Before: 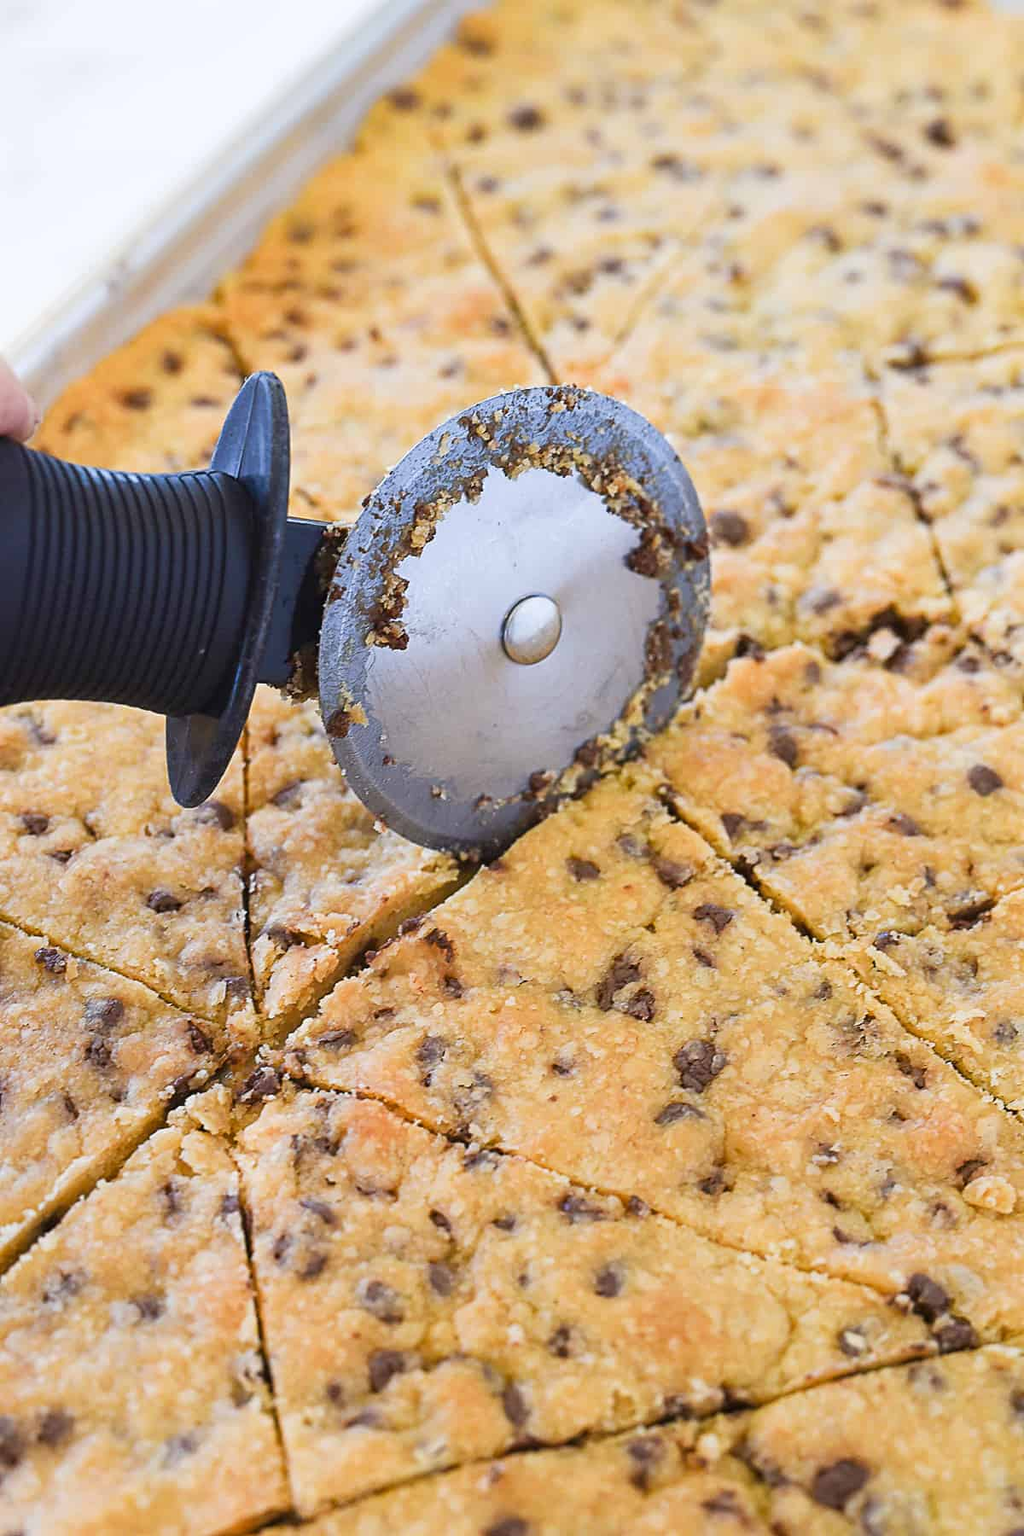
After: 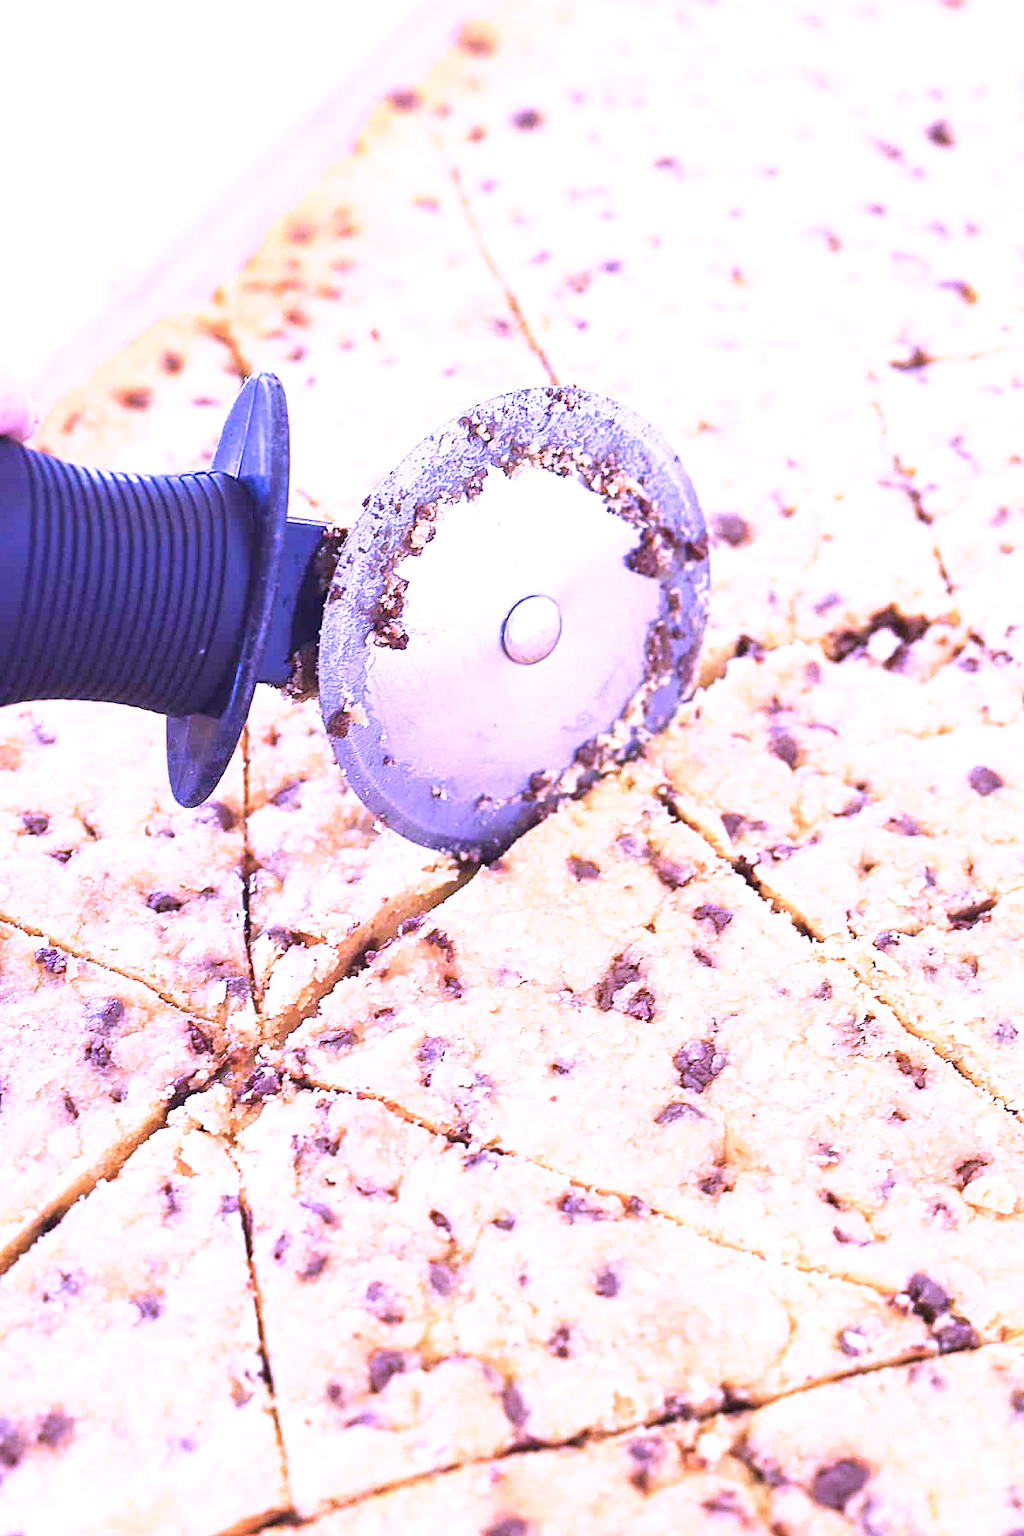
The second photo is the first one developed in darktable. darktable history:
exposure: black level correction 0, exposure 0.951 EV, compensate highlight preservation false
color calibration: output R [1.107, -0.012, -0.003, 0], output B [0, 0, 1.308, 0], illuminant as shot in camera, adaptation linear Bradford (ICC v4), x 0.405, y 0.405, temperature 3572.74 K, saturation algorithm version 1 (2020)
base curve: curves: ch0 [(0, 0) (0.688, 0.865) (1, 1)], preserve colors none
